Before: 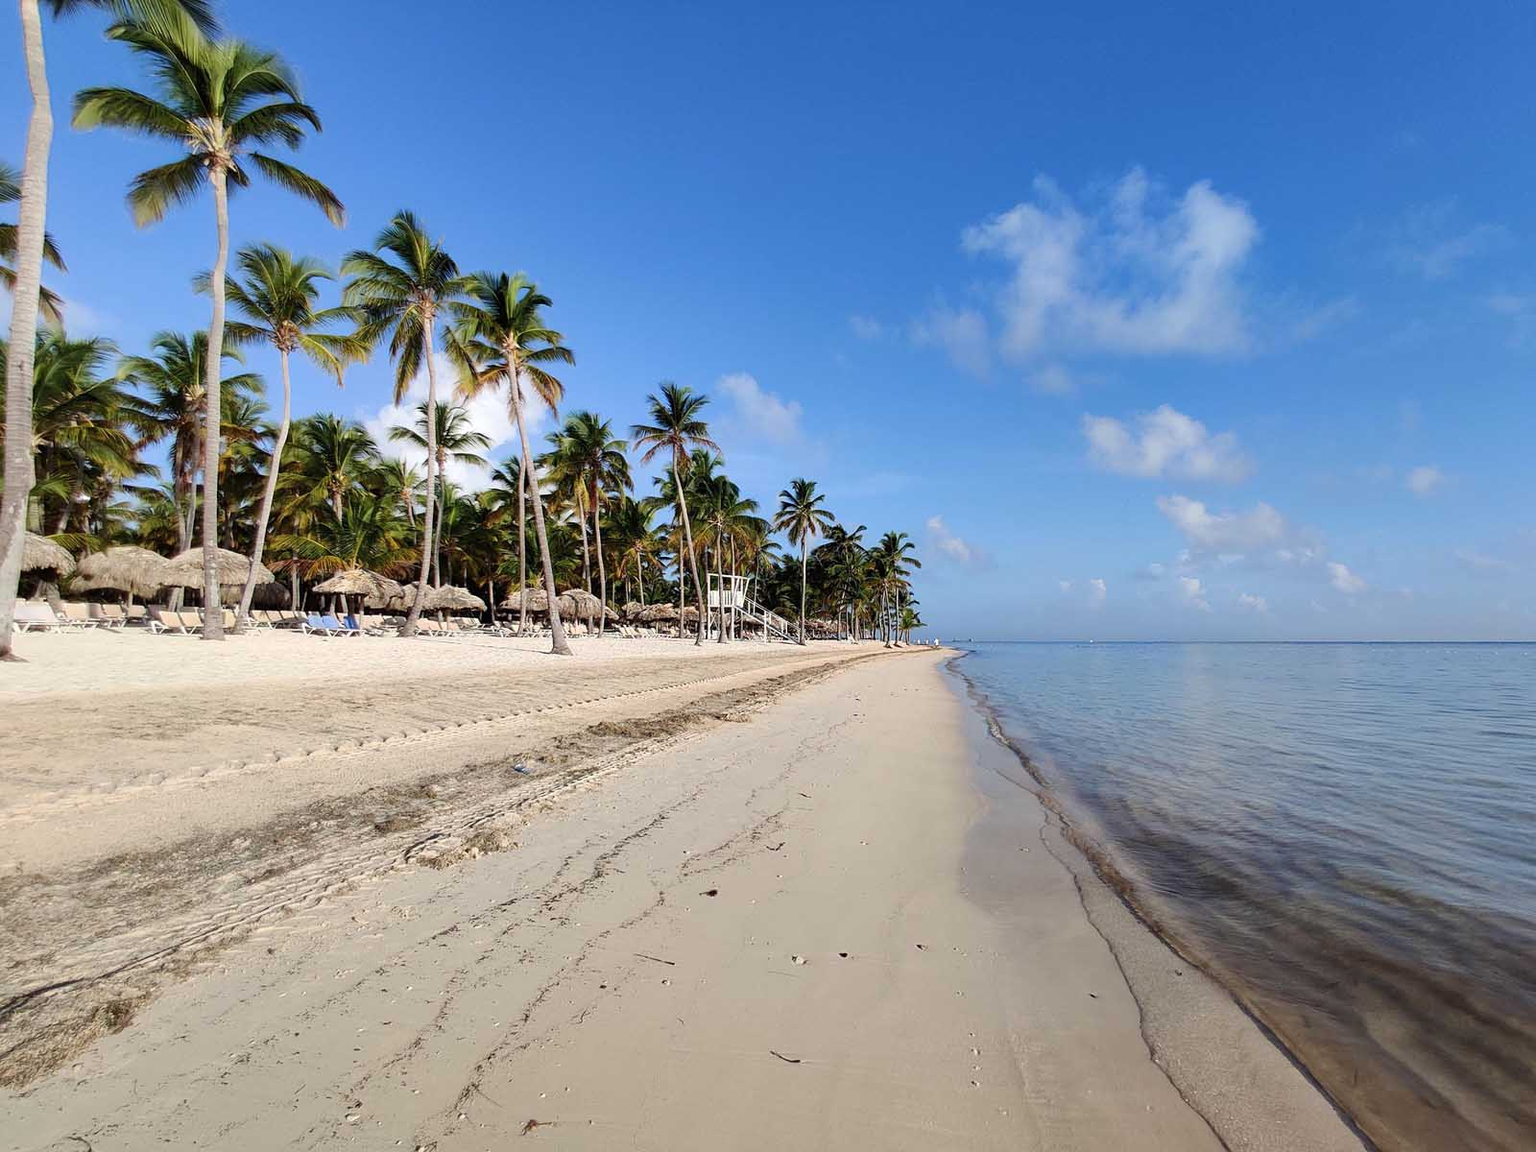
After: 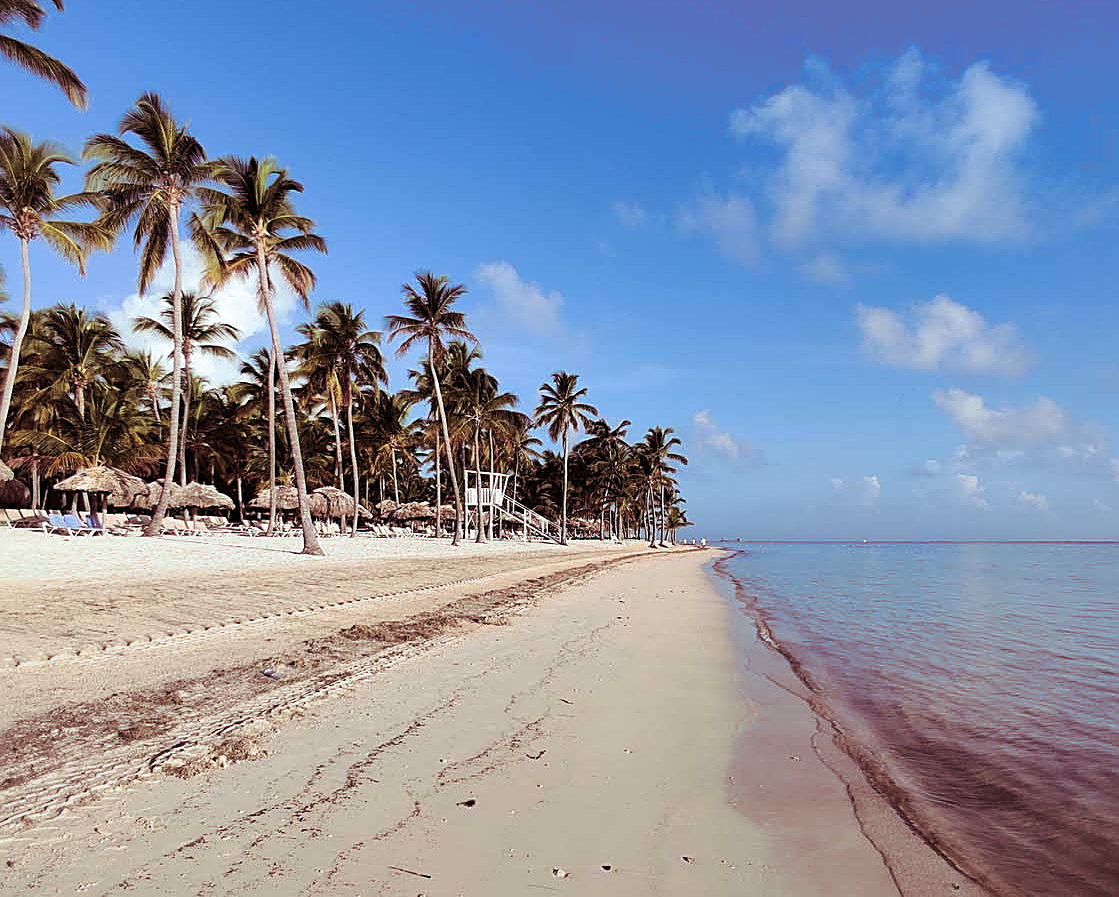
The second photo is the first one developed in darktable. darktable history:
split-toning: highlights › hue 180°
crop and rotate: left 17.046%, top 10.659%, right 12.989%, bottom 14.553%
sharpen: on, module defaults
